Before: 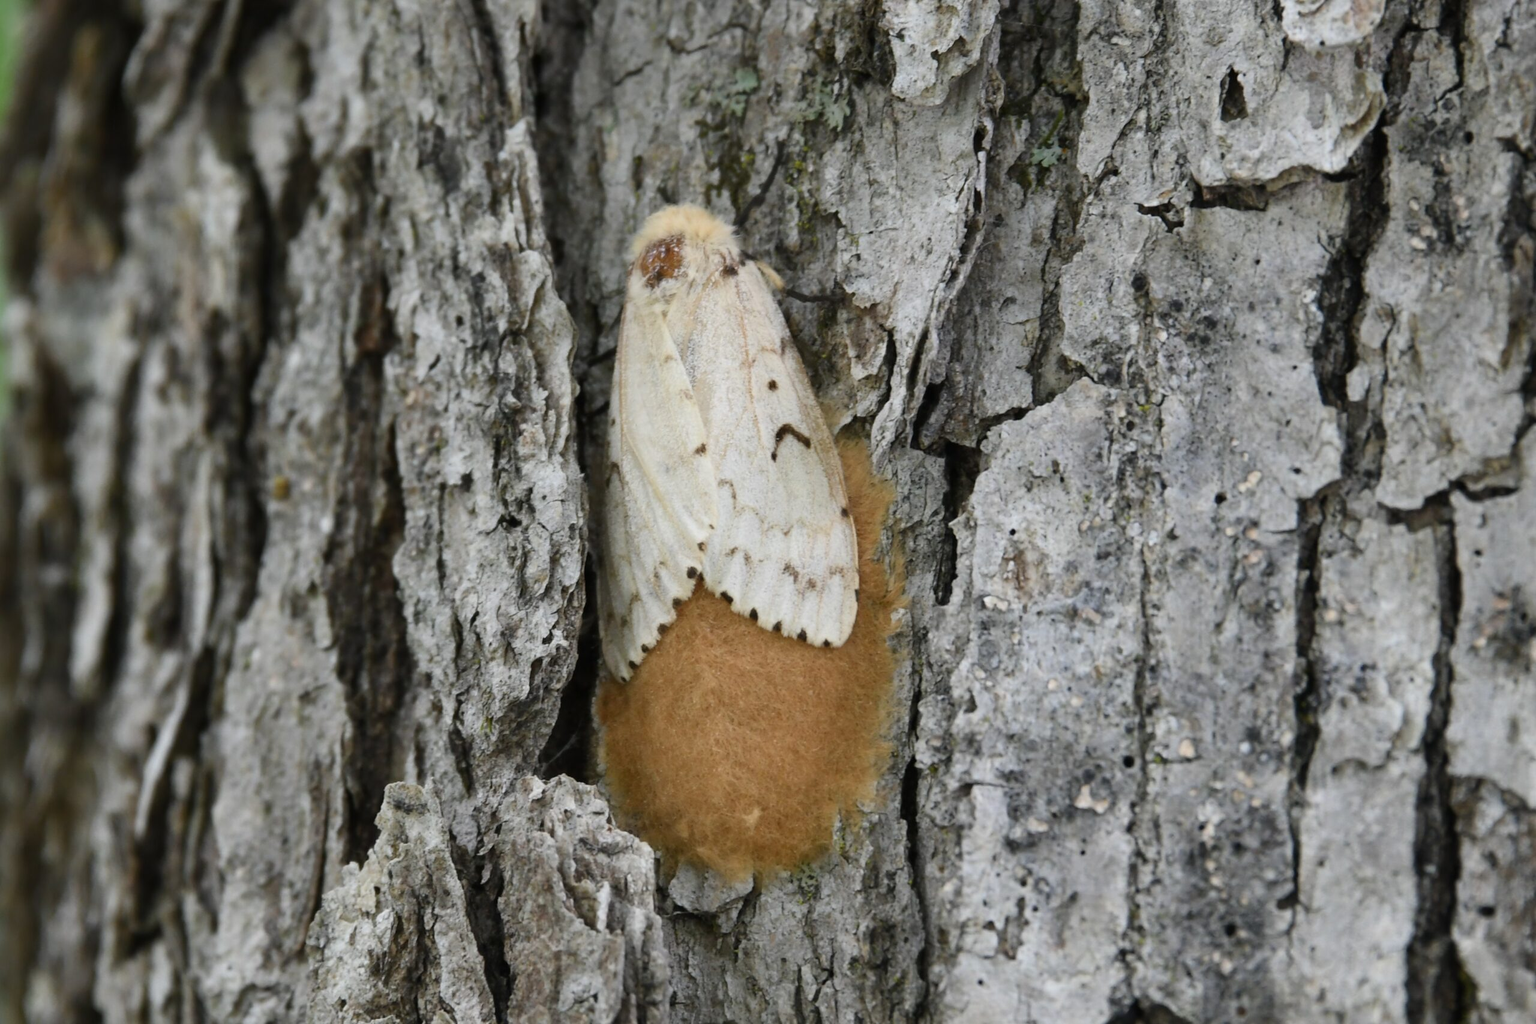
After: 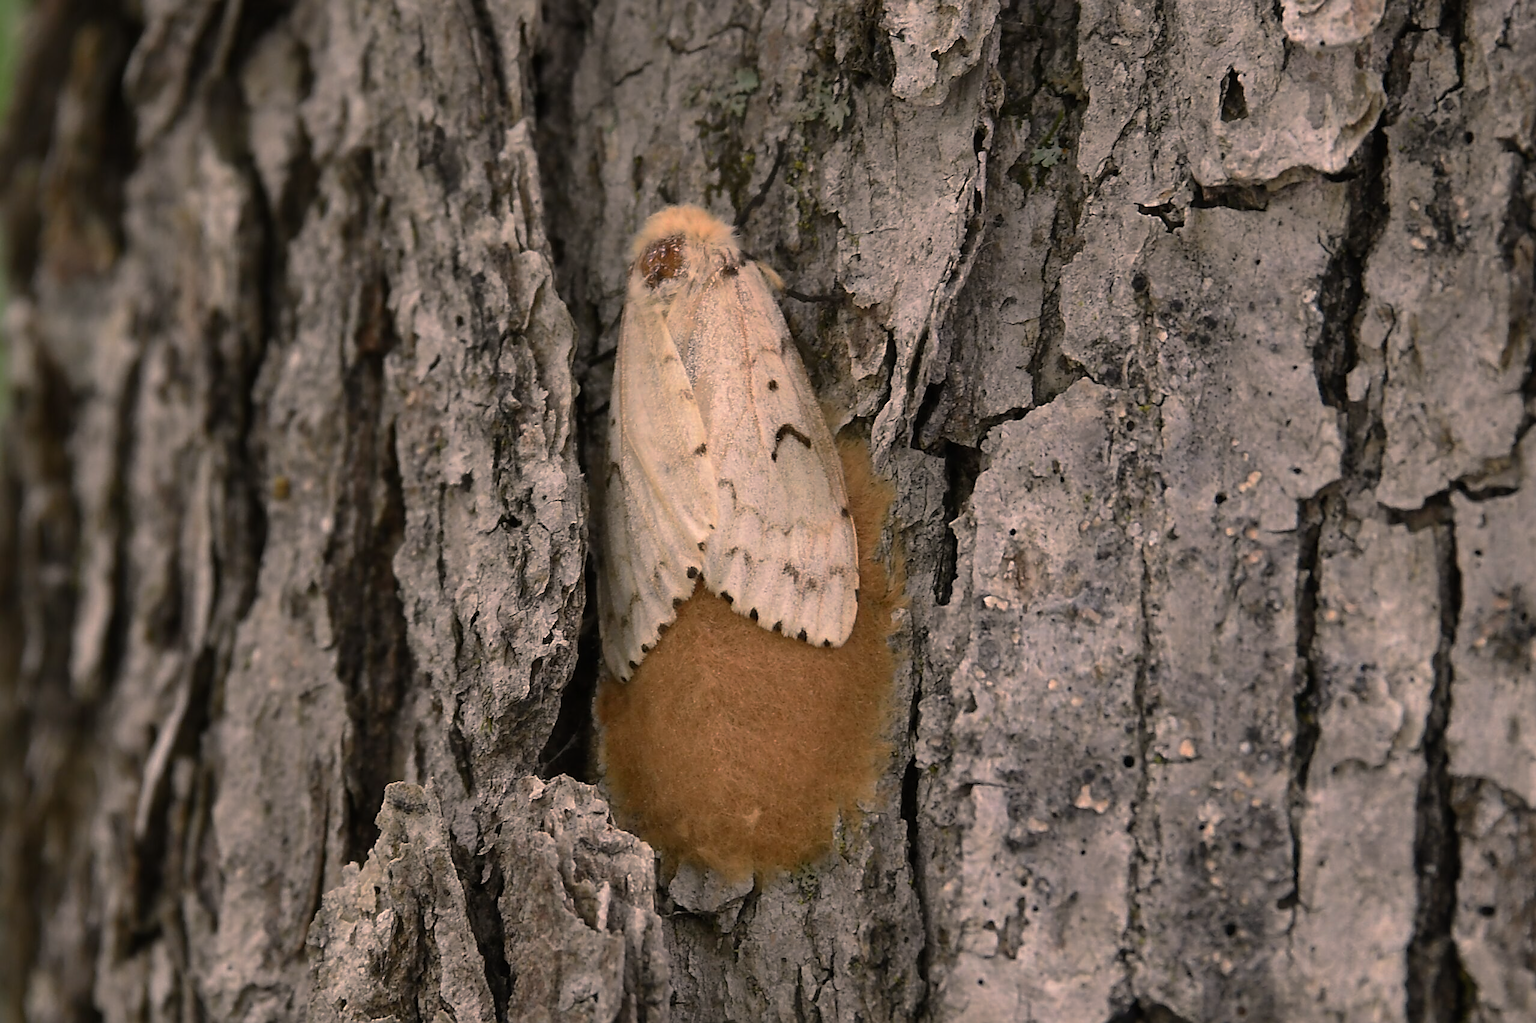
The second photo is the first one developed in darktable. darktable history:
base curve: curves: ch0 [(0, 0) (0.595, 0.418) (1, 1)], preserve colors none
white balance: red 1.127, blue 0.943
color zones: curves: ch0 [(0, 0.5) (0.143, 0.5) (0.286, 0.5) (0.429, 0.495) (0.571, 0.437) (0.714, 0.44) (0.857, 0.496) (1, 0.5)]
sharpen: radius 1.4, amount 1.25, threshold 0.7
